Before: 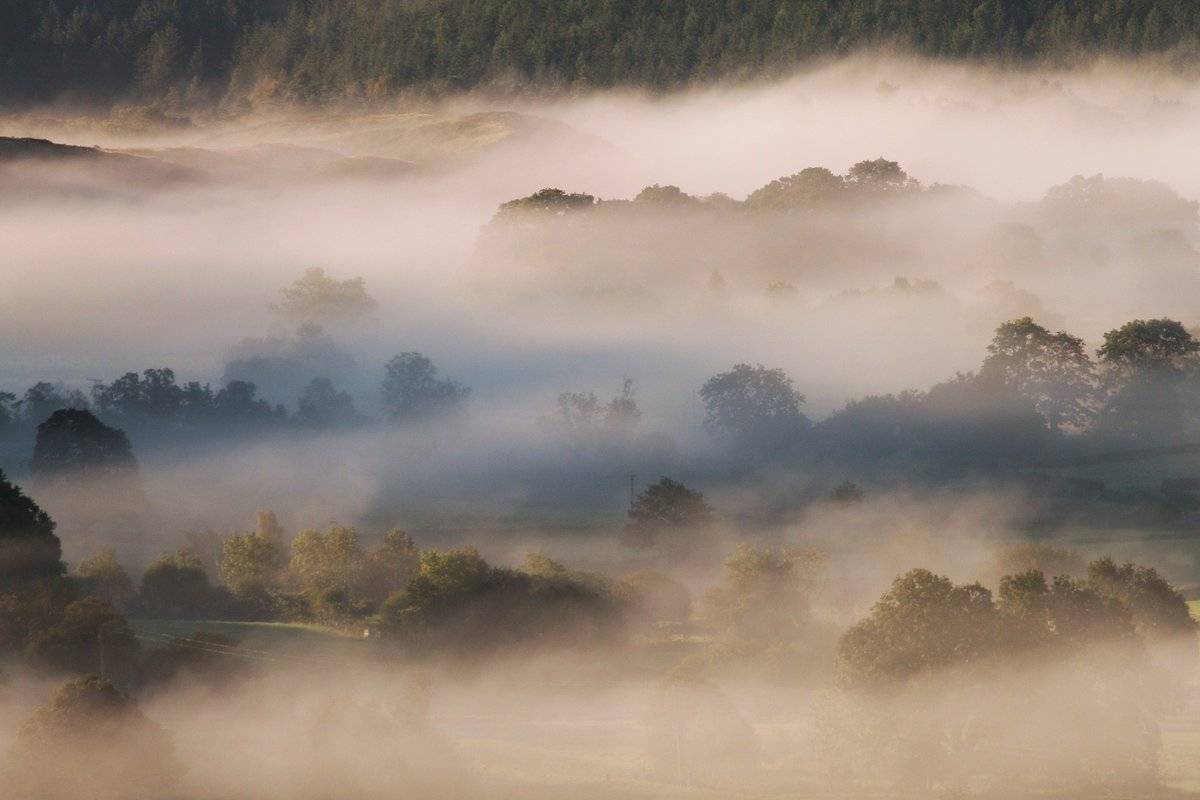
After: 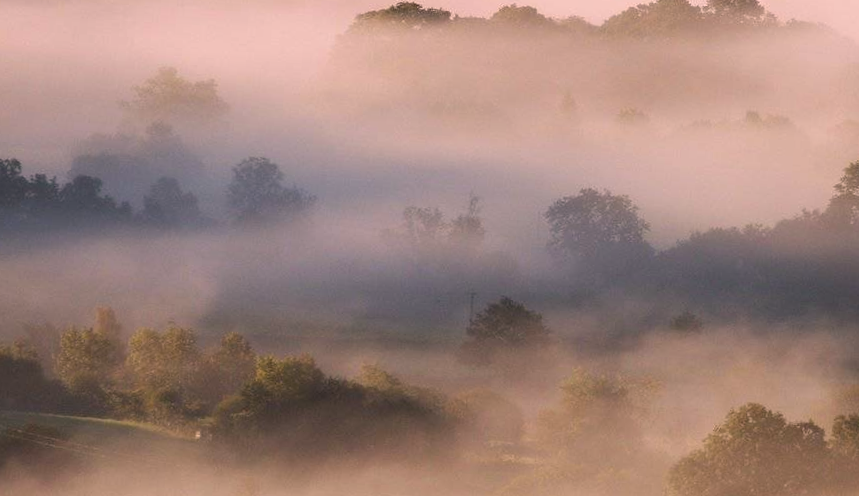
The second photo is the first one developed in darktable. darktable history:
crop and rotate: angle -3.37°, left 9.79%, top 20.73%, right 12.42%, bottom 11.82%
color correction: highlights a* 12.23, highlights b* 5.41
exposure: exposure -0.048 EV, compensate highlight preservation false
